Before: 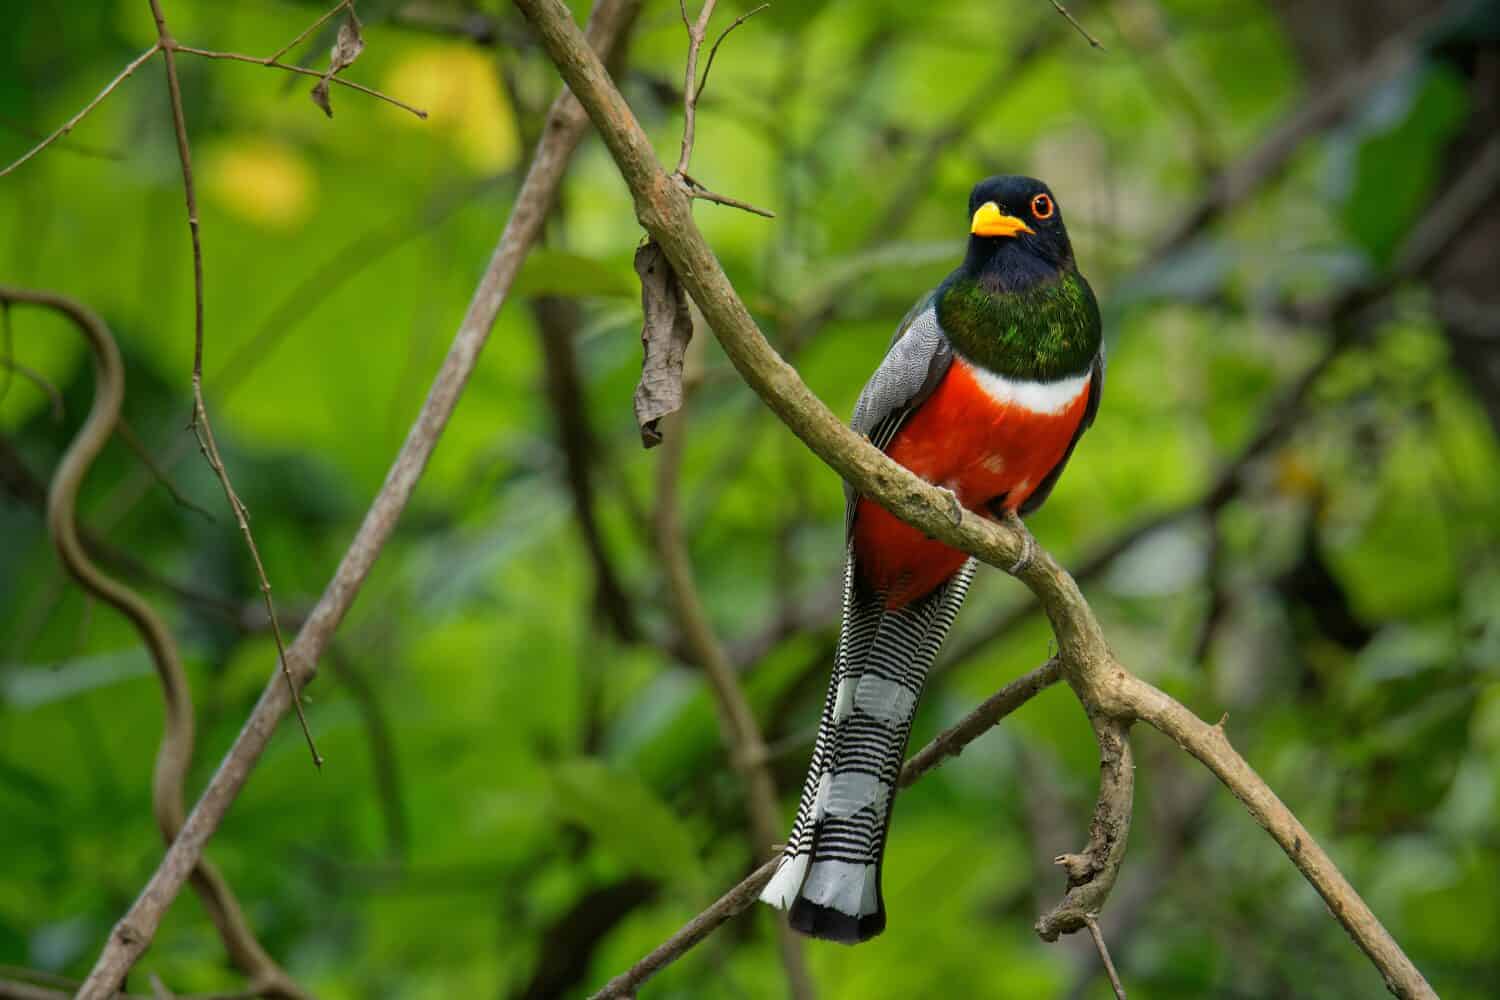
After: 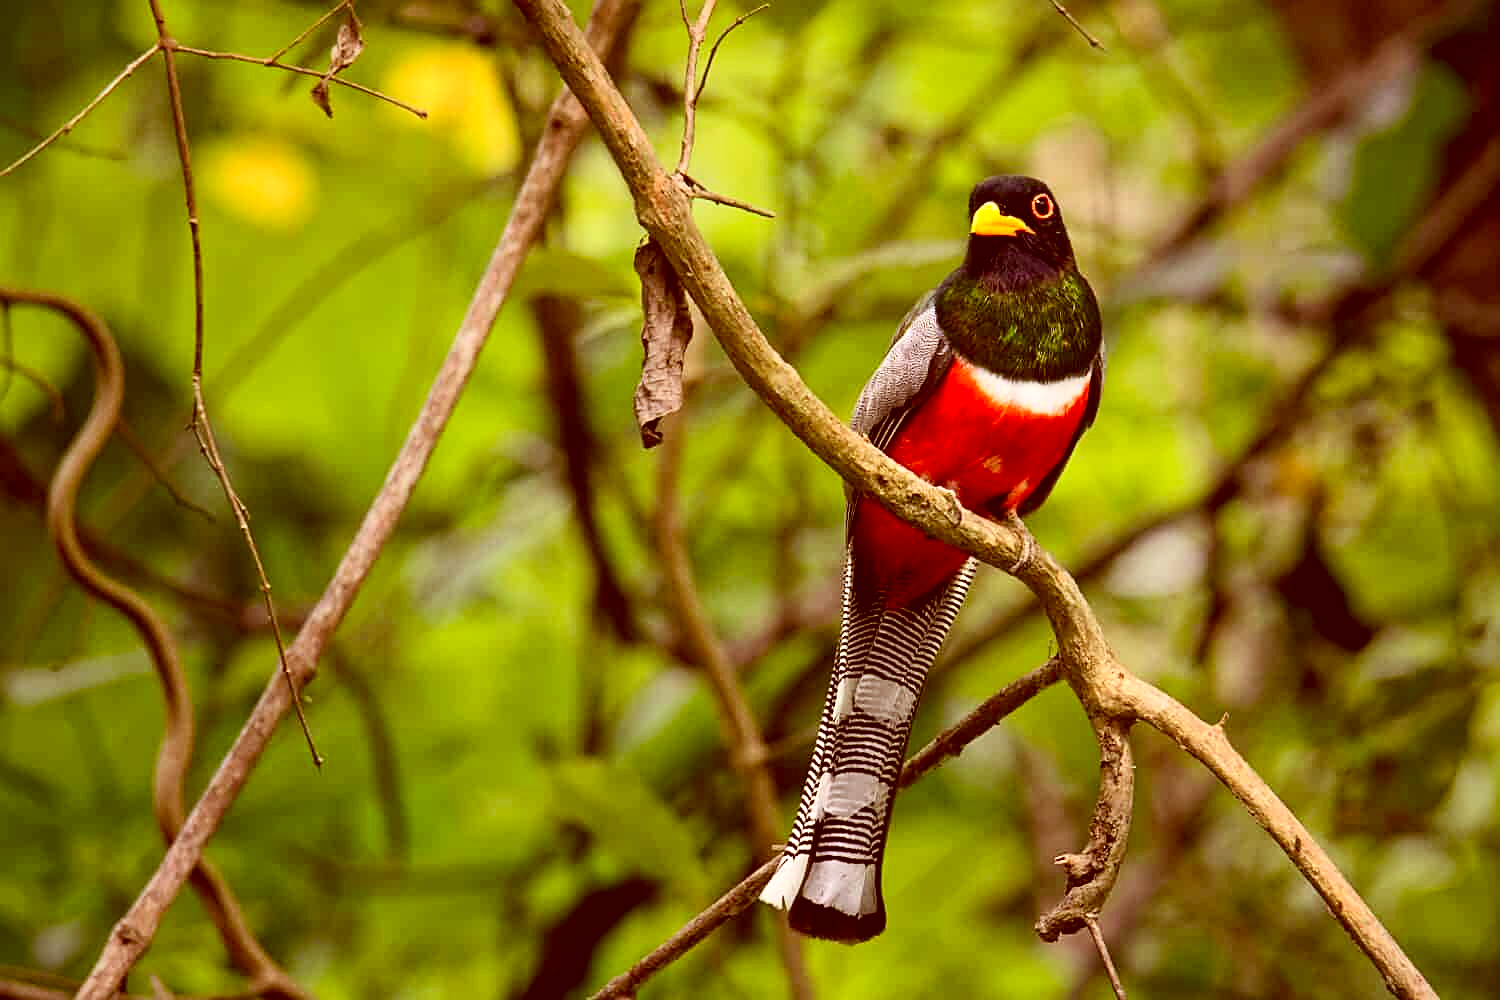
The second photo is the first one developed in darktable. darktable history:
exposure: black level correction 0.005, exposure 0.281 EV, compensate exposure bias true, compensate highlight preservation false
sharpen: on, module defaults
color correction: highlights a* 9.07, highlights b* 8.96, shadows a* 39.65, shadows b* 39.87, saturation 0.793
contrast brightness saturation: contrast 0.231, brightness 0.099, saturation 0.285
